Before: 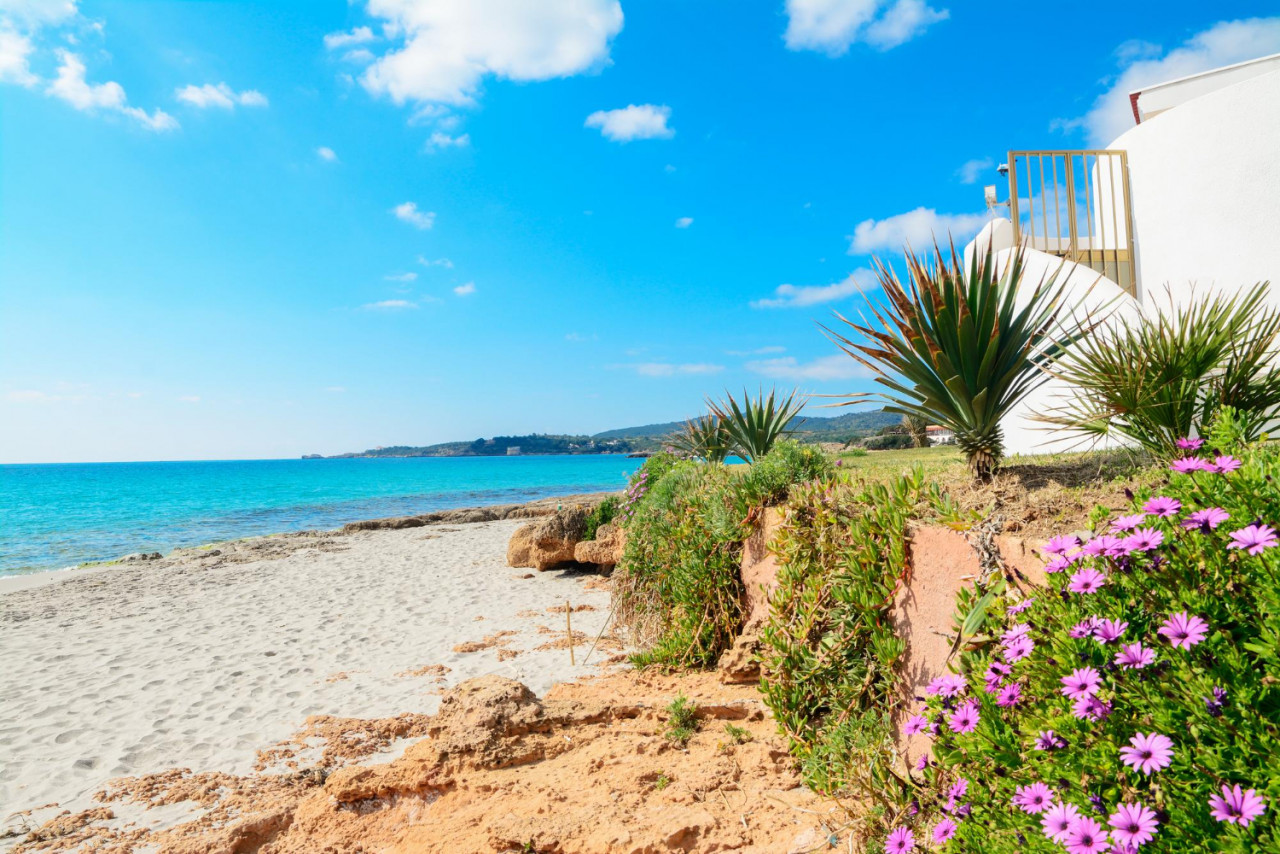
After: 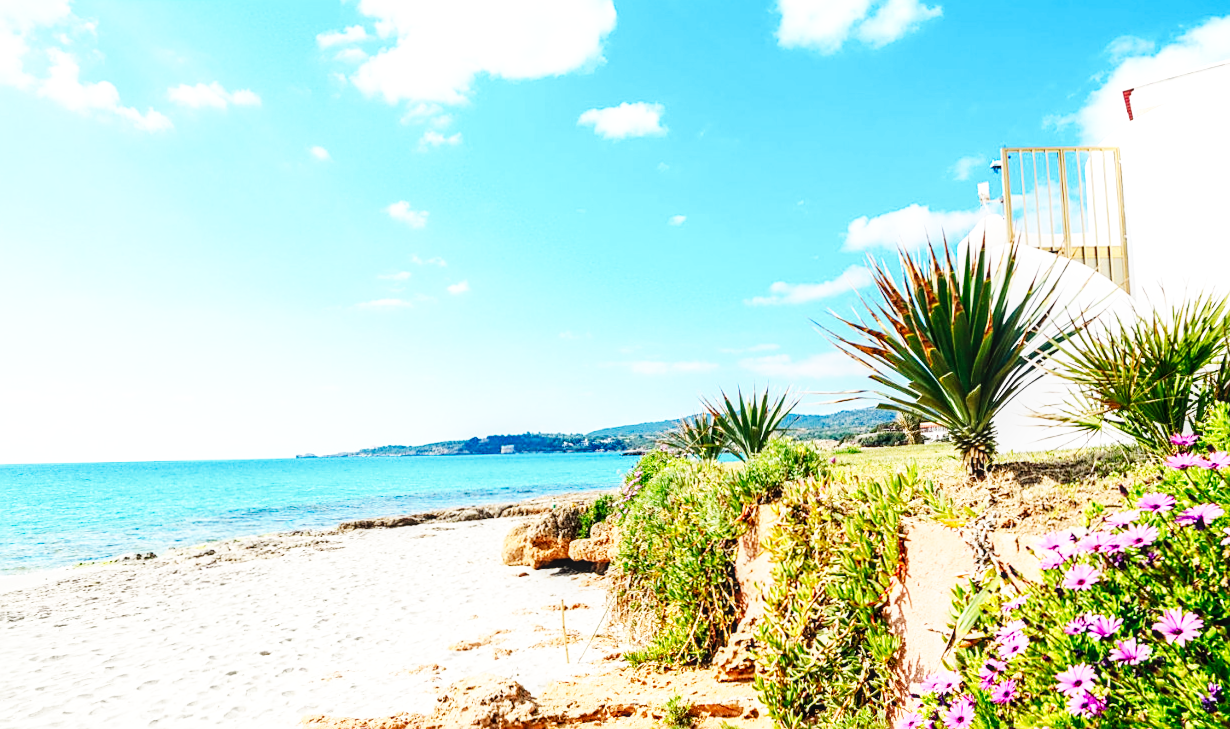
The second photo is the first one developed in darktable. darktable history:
sharpen: on, module defaults
base curve: curves: ch0 [(0, 0) (0.007, 0.004) (0.027, 0.03) (0.046, 0.07) (0.207, 0.54) (0.442, 0.872) (0.673, 0.972) (1, 1)], preserve colors none
local contrast: on, module defaults
crop and rotate: angle 0.2°, left 0.275%, right 3.127%, bottom 14.18%
